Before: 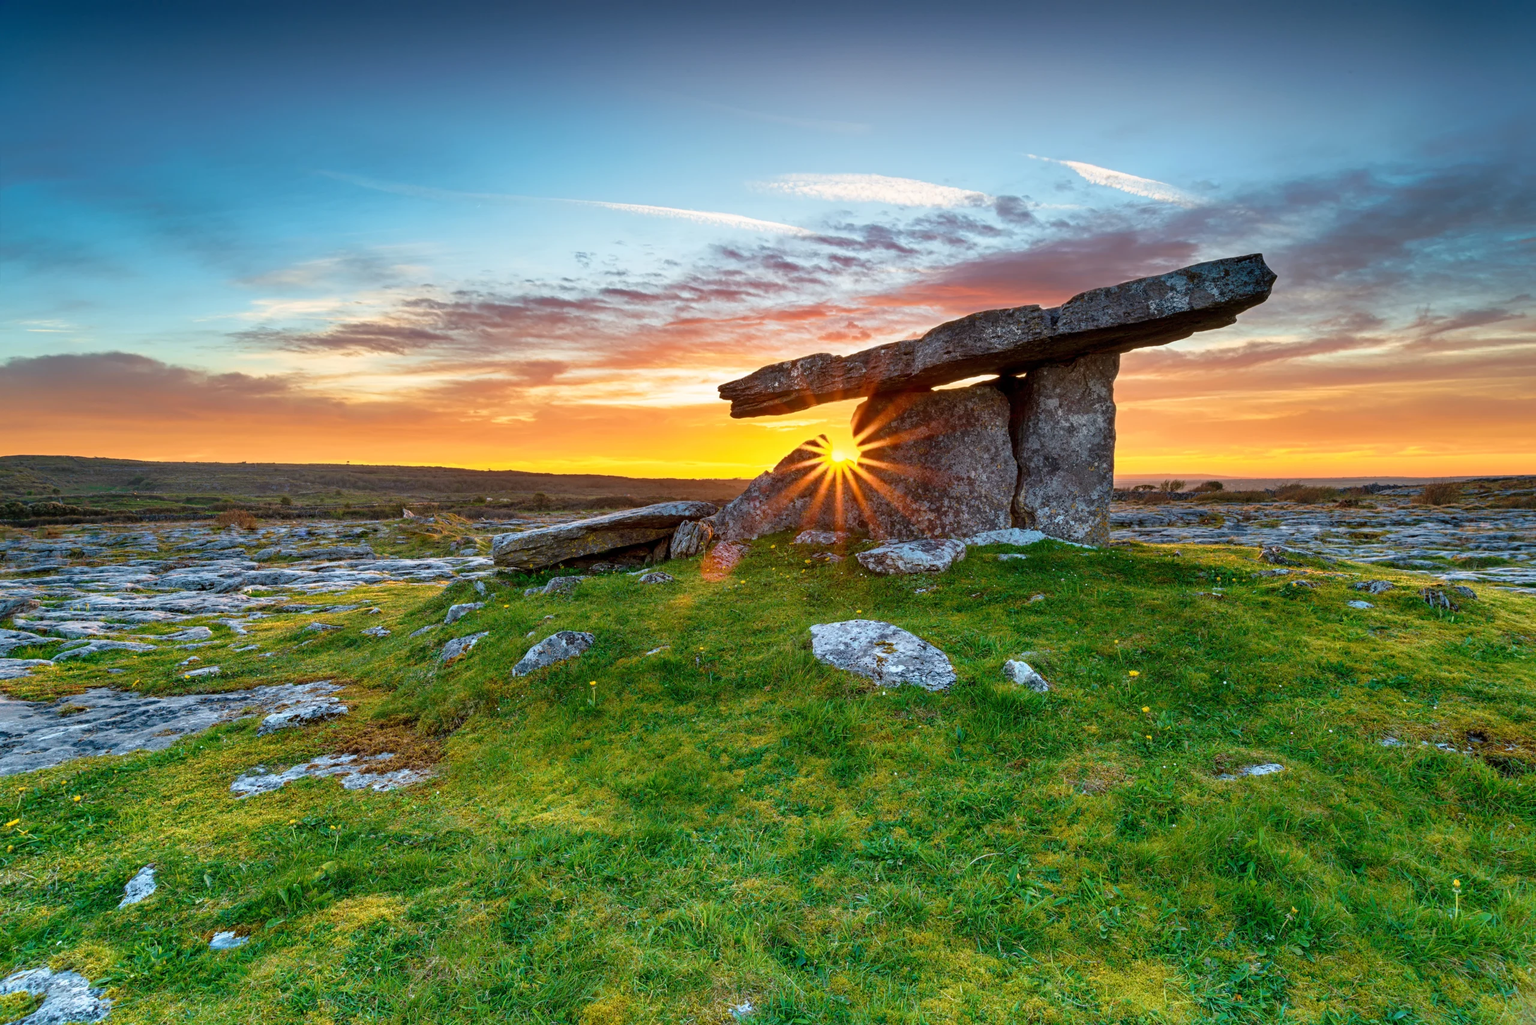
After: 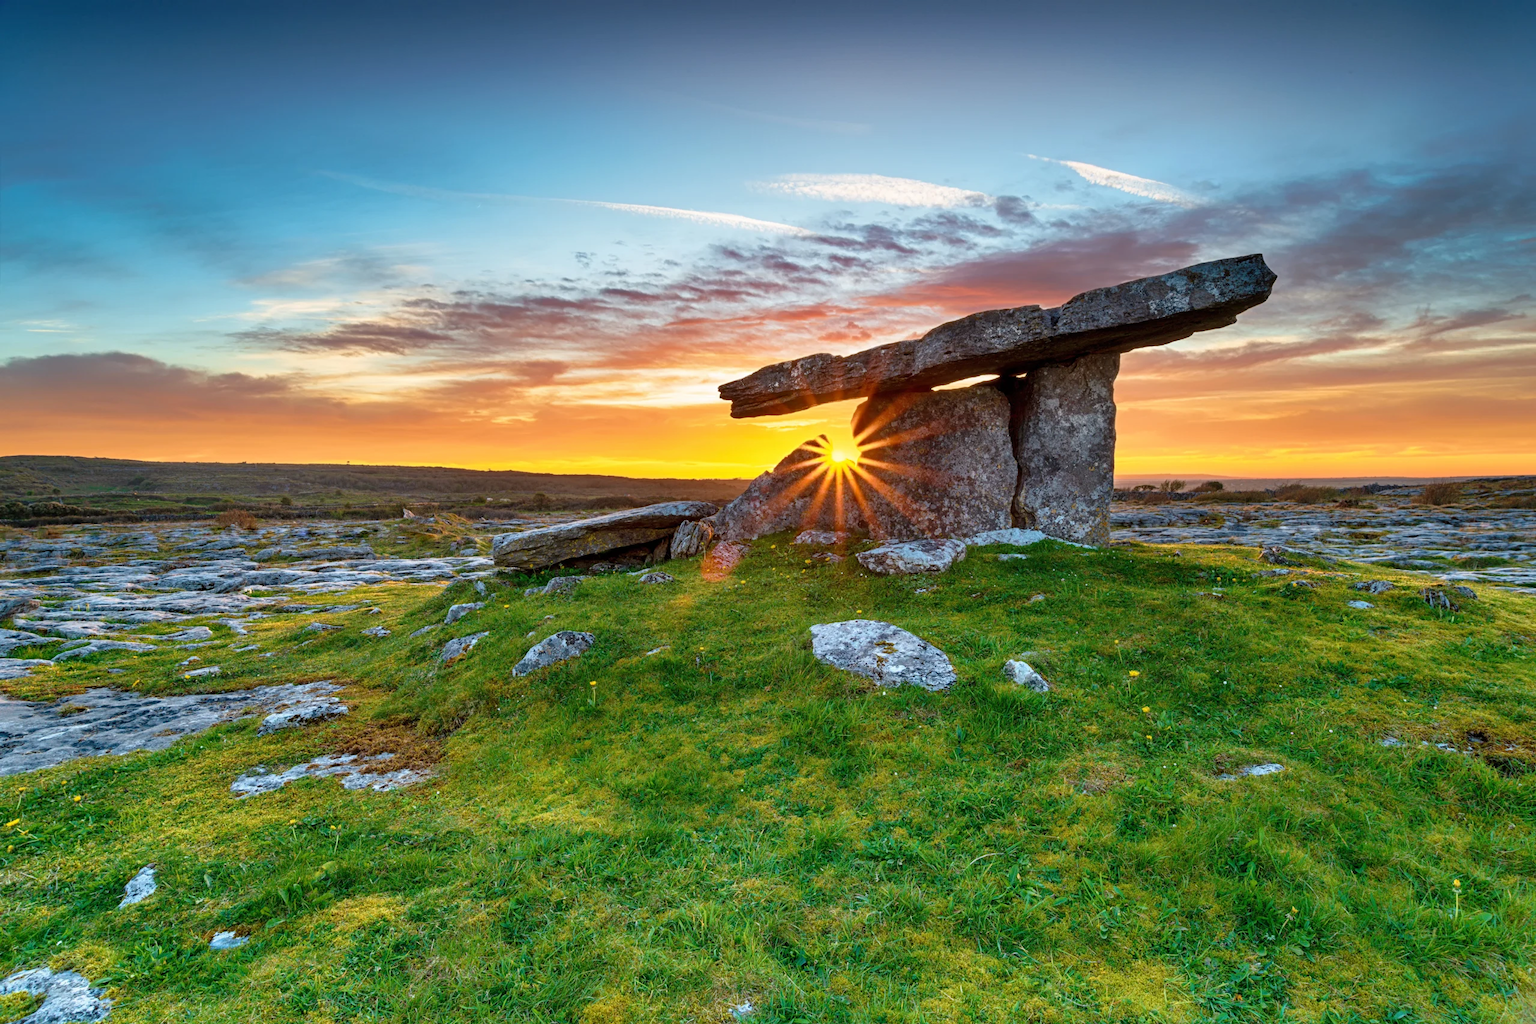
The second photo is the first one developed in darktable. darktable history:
shadows and highlights: shadows 37.15, highlights -26.95, soften with gaussian
